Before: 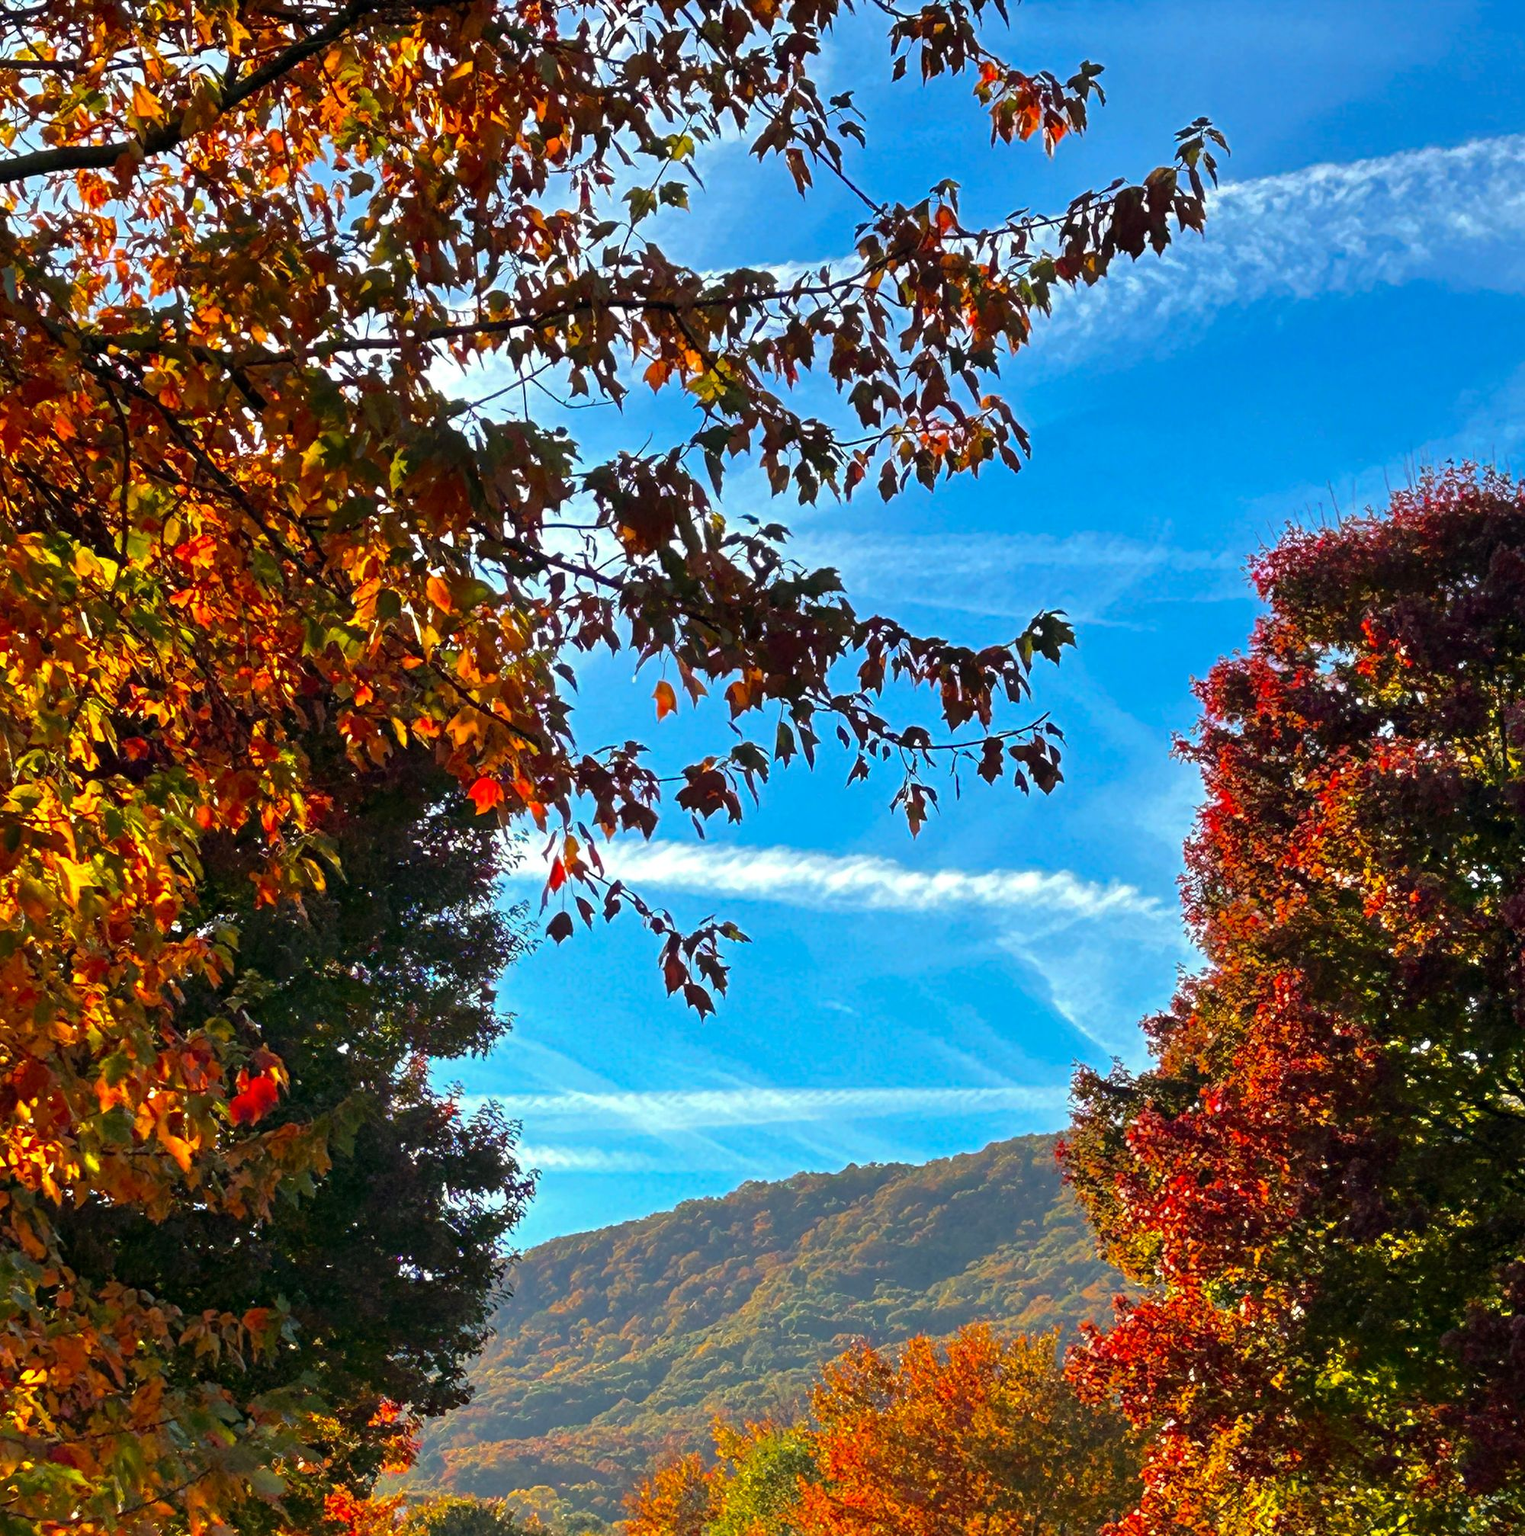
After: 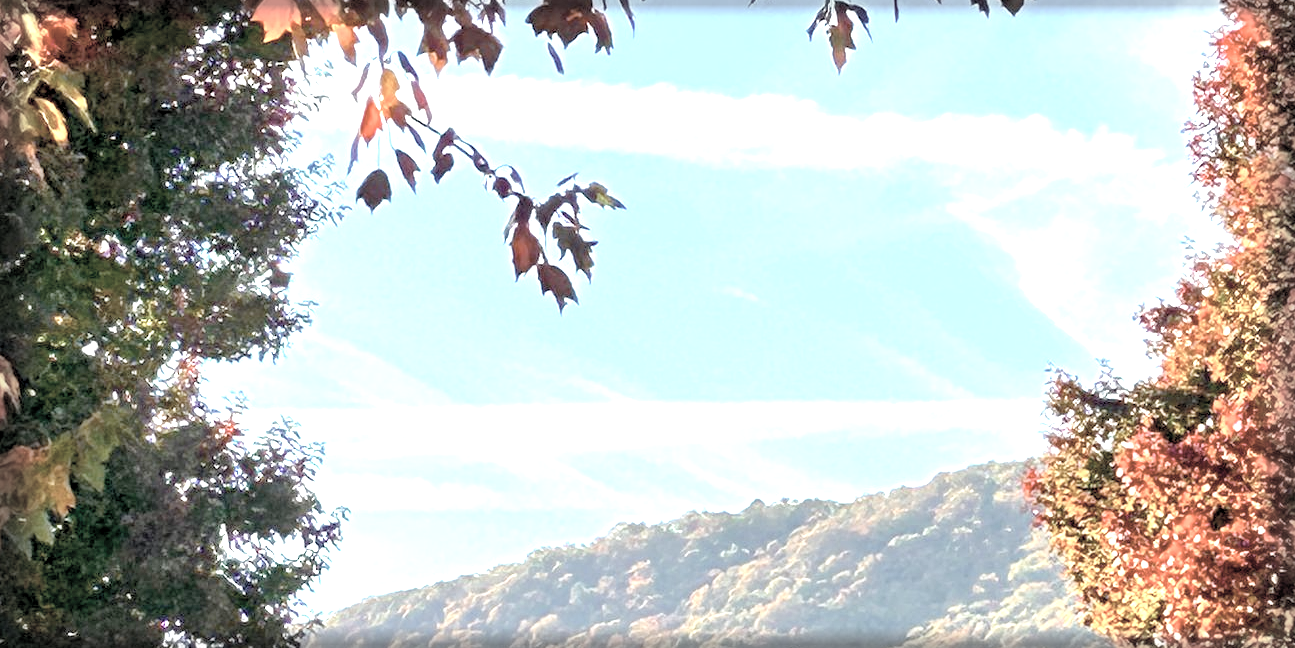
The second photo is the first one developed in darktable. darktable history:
exposure: black level correction 0, exposure 1.744 EV, compensate exposure bias true, compensate highlight preservation false
local contrast: mode bilateral grid, contrast 20, coarseness 50, detail 132%, midtone range 0.2
contrast brightness saturation: brightness 0.187, saturation -0.517
color balance rgb: shadows lift › chroma 0.914%, shadows lift › hue 114.4°, global offset › luminance -1.025%, perceptual saturation grading › global saturation 20%, perceptual saturation grading › highlights -25.467%, perceptual saturation grading › shadows 24.529%
crop: left 18.039%, top 51.017%, right 17.192%, bottom 16.789%
vignetting: fall-off start 93.25%, fall-off radius 5.48%, brightness -0.575, automatic ratio true, width/height ratio 1.332, shape 0.051
